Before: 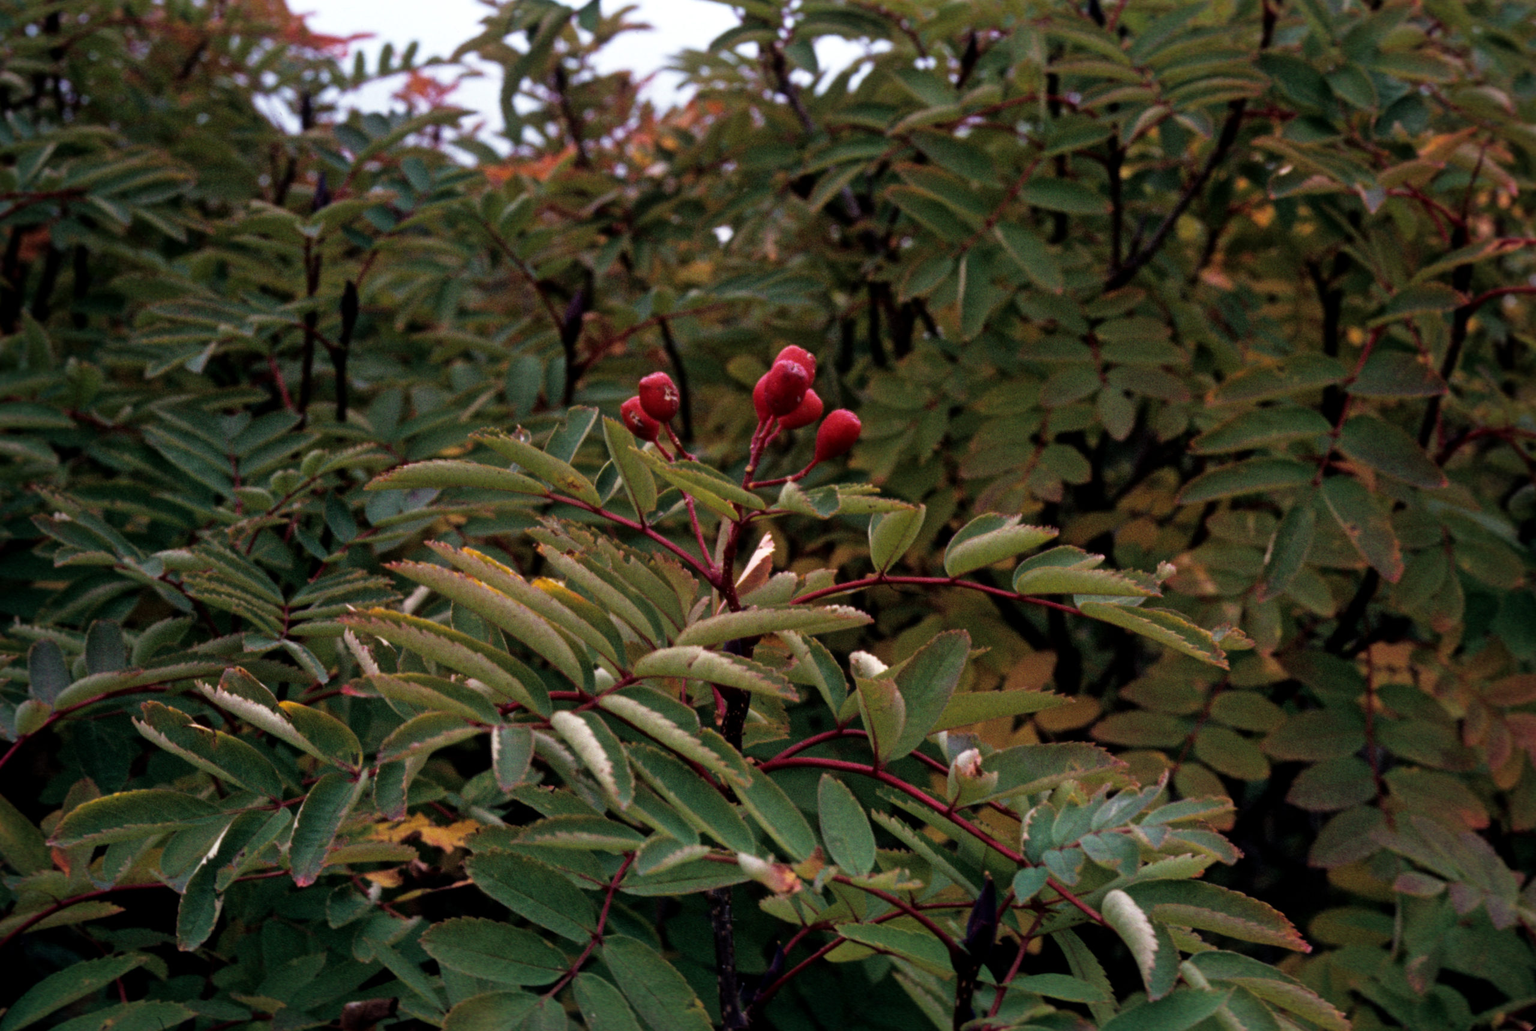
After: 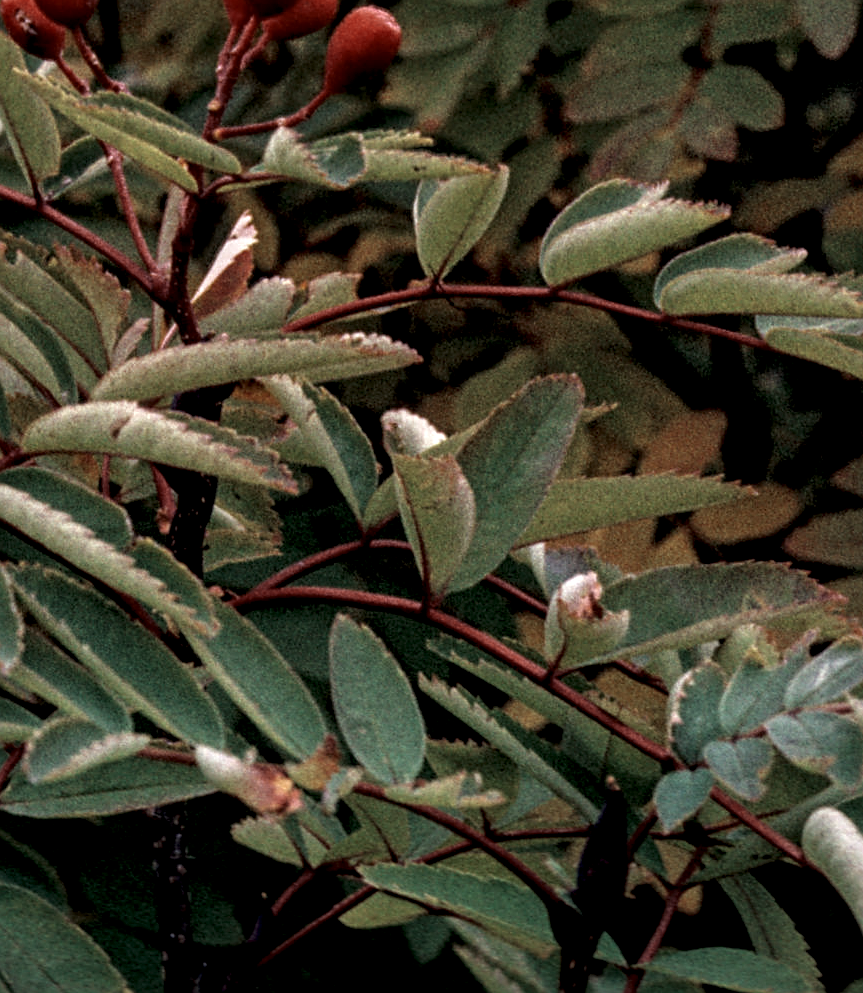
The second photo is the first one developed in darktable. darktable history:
local contrast: detail 160%
crop: left 40.427%, top 39.336%, right 25.858%, bottom 2.869%
sharpen: on, module defaults
color zones: curves: ch0 [(0, 0.5) (0.125, 0.4) (0.25, 0.5) (0.375, 0.4) (0.5, 0.4) (0.625, 0.35) (0.75, 0.35) (0.875, 0.5)]; ch1 [(0, 0.35) (0.125, 0.45) (0.25, 0.35) (0.375, 0.35) (0.5, 0.35) (0.625, 0.35) (0.75, 0.45) (0.875, 0.35)]; ch2 [(0, 0.6) (0.125, 0.5) (0.25, 0.5) (0.375, 0.6) (0.5, 0.6) (0.625, 0.5) (0.75, 0.5) (0.875, 0.5)]
